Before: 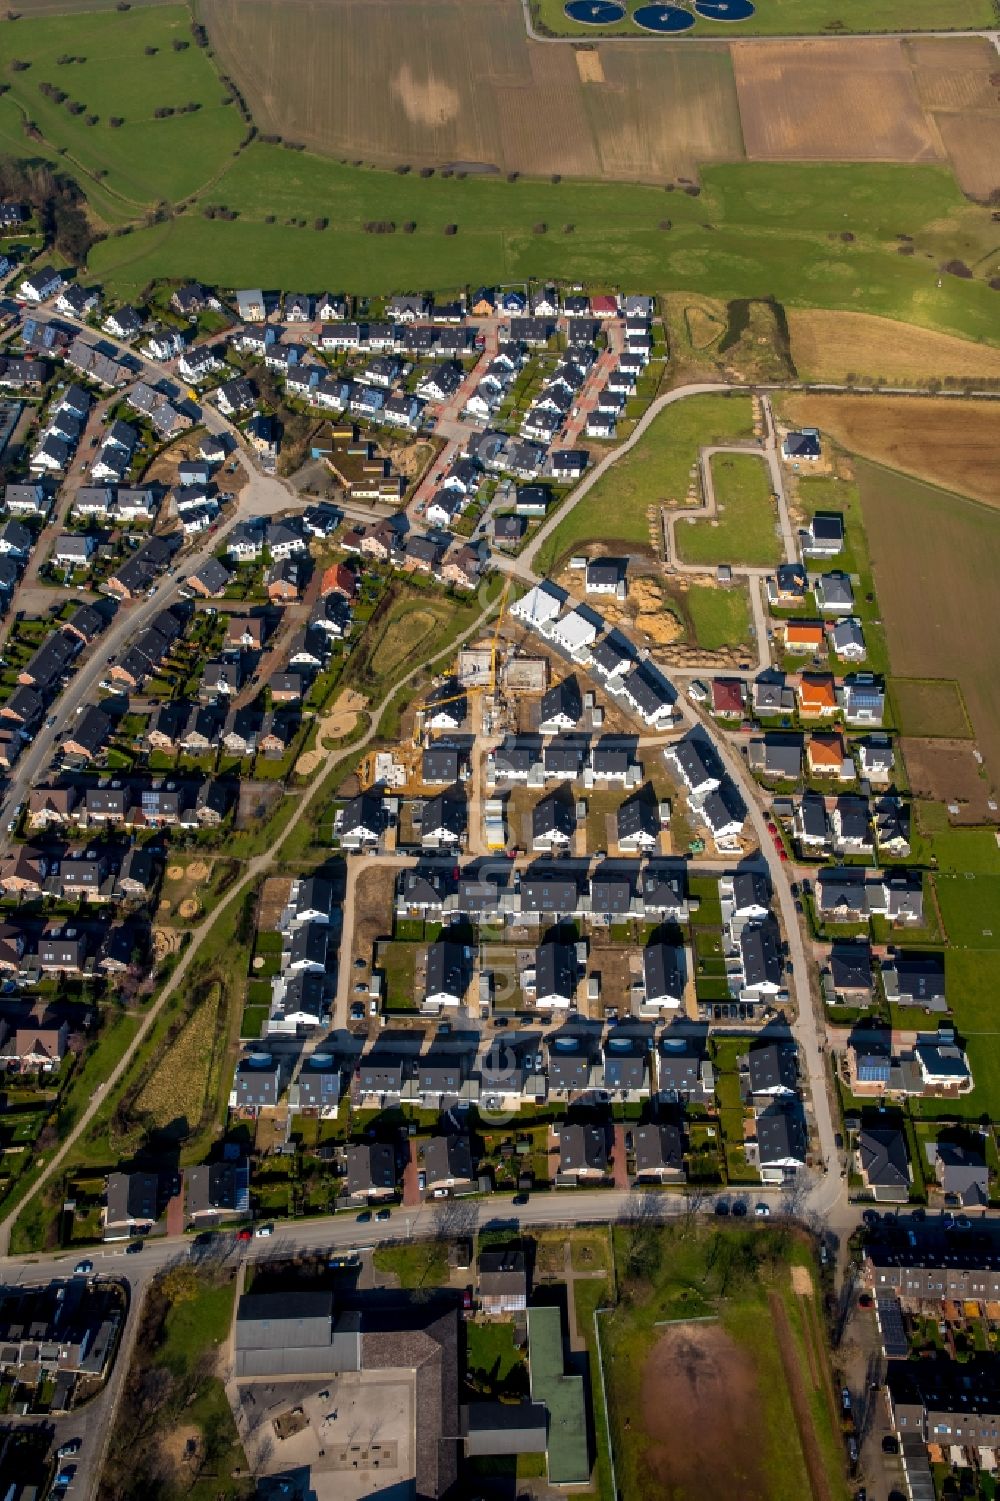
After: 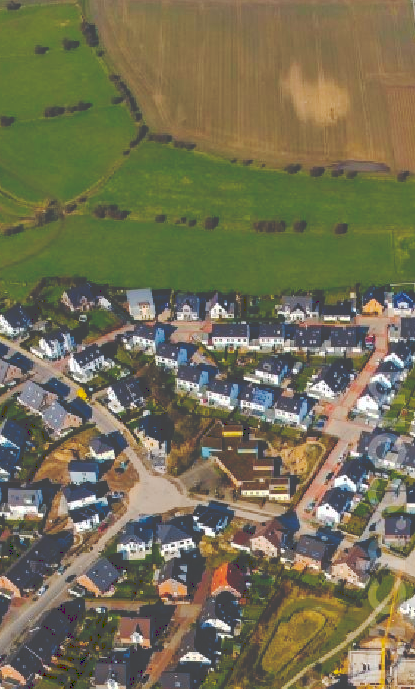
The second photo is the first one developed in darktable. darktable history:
tone curve: curves: ch0 [(0, 0) (0.003, 0.272) (0.011, 0.275) (0.025, 0.275) (0.044, 0.278) (0.069, 0.282) (0.1, 0.284) (0.136, 0.287) (0.177, 0.294) (0.224, 0.314) (0.277, 0.347) (0.335, 0.403) (0.399, 0.473) (0.468, 0.552) (0.543, 0.622) (0.623, 0.69) (0.709, 0.756) (0.801, 0.818) (0.898, 0.865) (1, 1)], preserve colors none
crop and rotate: left 11.057%, top 0.081%, right 47.403%, bottom 53.952%
color balance rgb: perceptual saturation grading › global saturation 30.612%, global vibrance 20%
